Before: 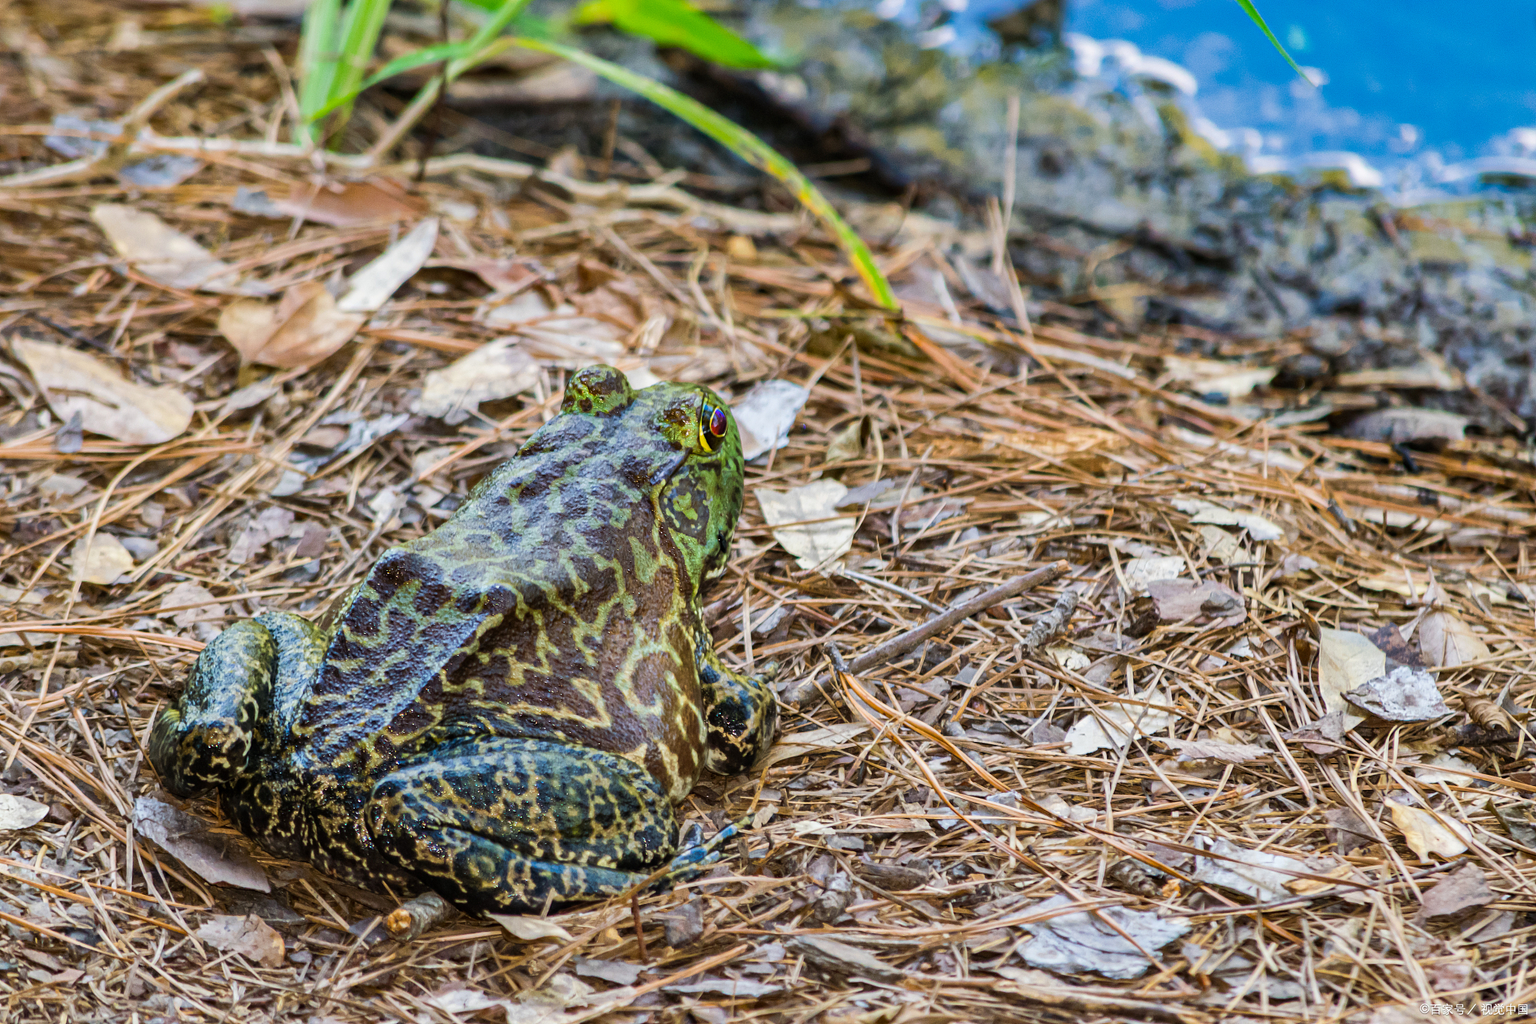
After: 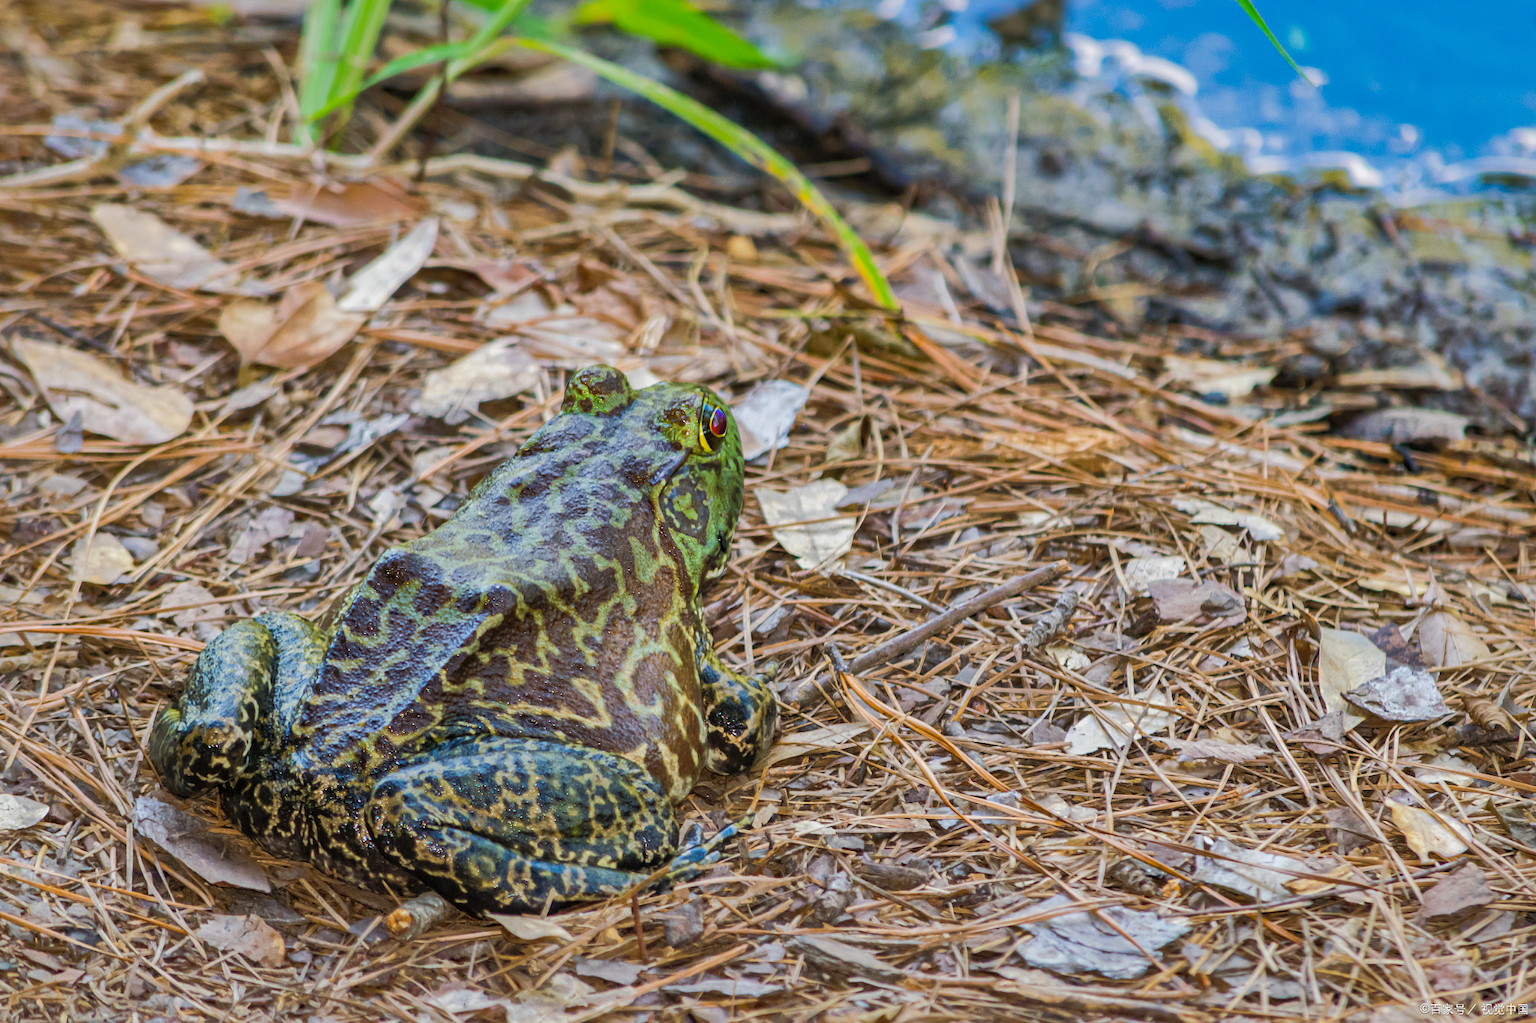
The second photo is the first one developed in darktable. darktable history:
shadows and highlights: shadows 60.2, highlights -59.94
